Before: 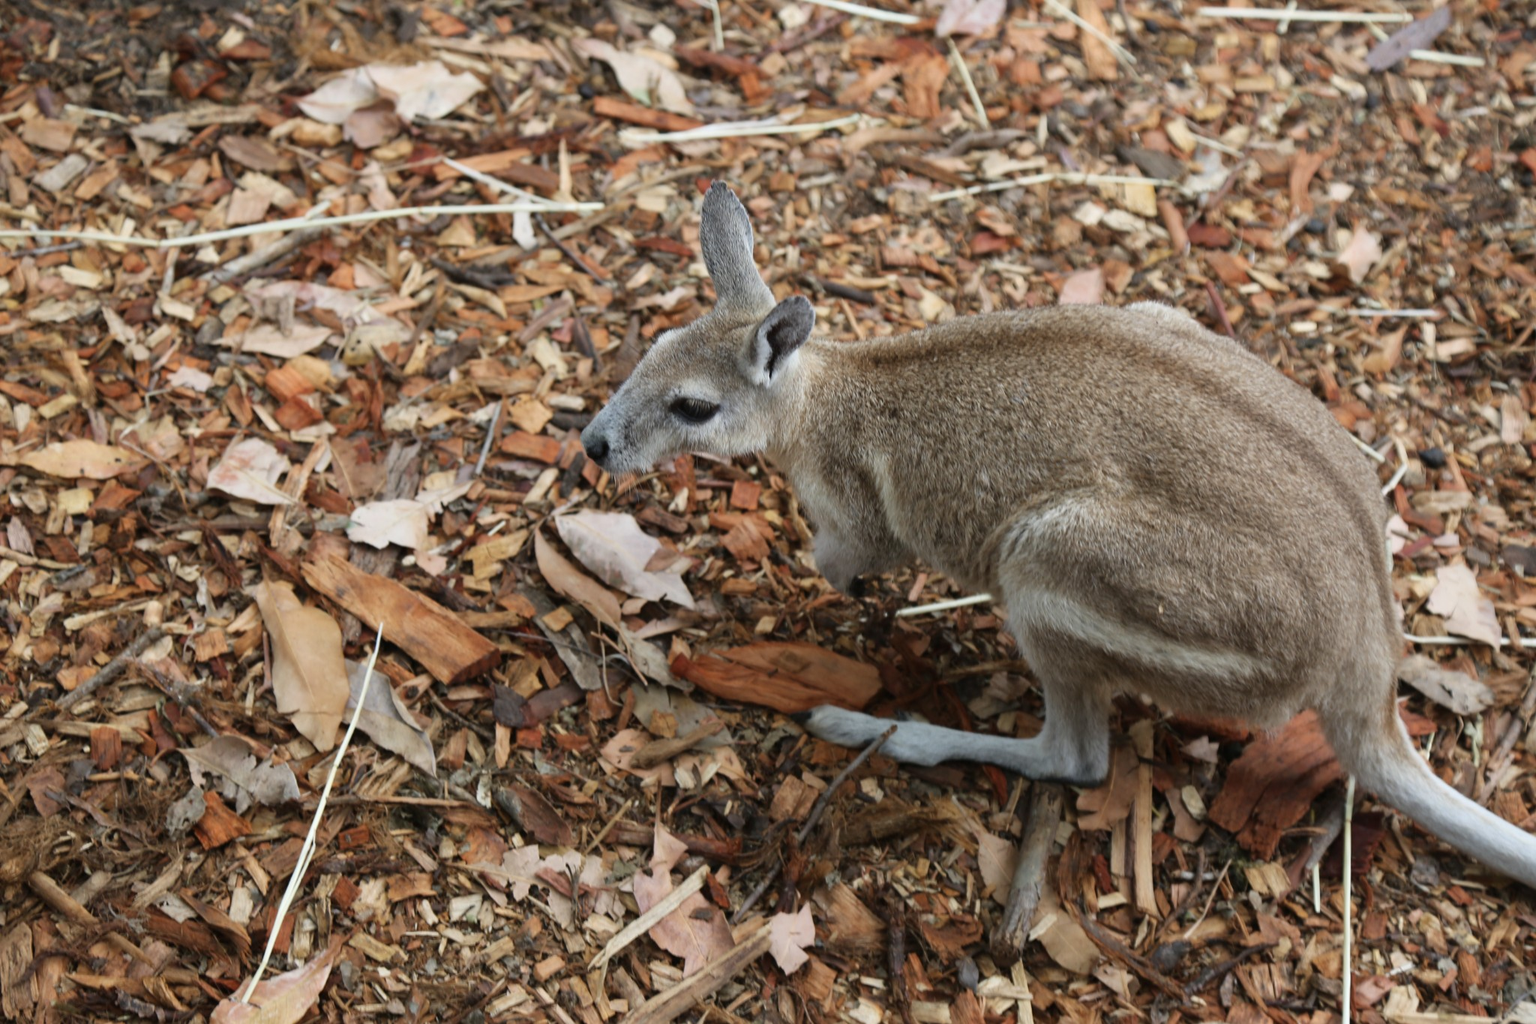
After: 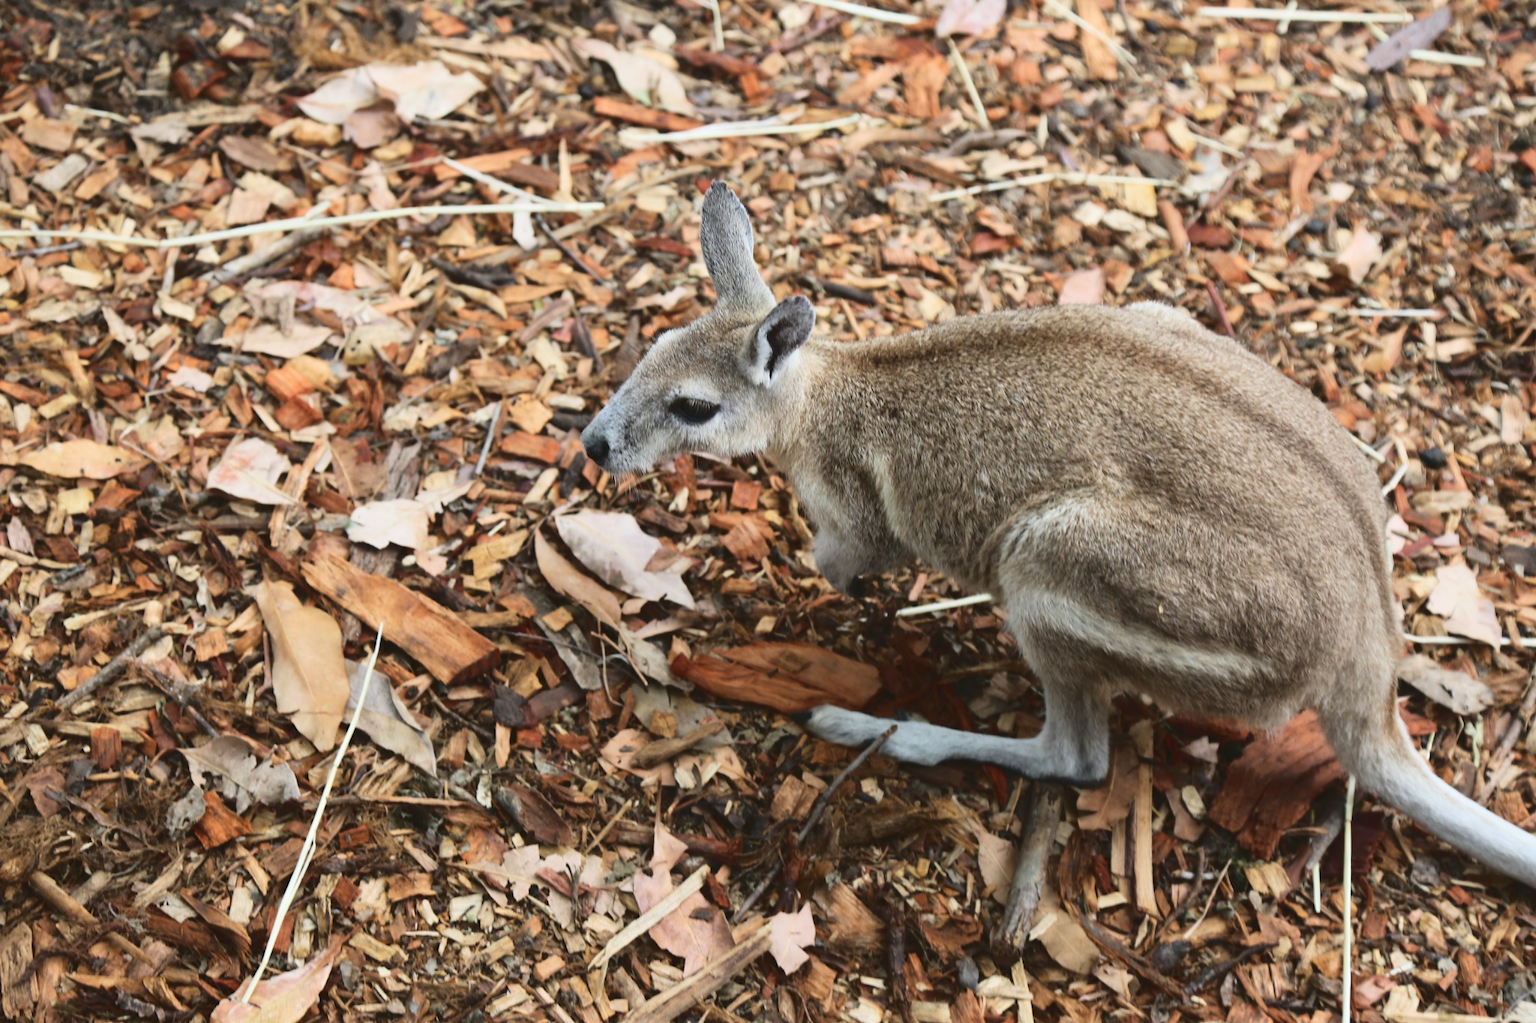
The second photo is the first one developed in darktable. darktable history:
tone curve: curves: ch0 [(0, 0) (0.003, 0.072) (0.011, 0.077) (0.025, 0.082) (0.044, 0.094) (0.069, 0.106) (0.1, 0.125) (0.136, 0.145) (0.177, 0.173) (0.224, 0.216) (0.277, 0.281) (0.335, 0.356) (0.399, 0.436) (0.468, 0.53) (0.543, 0.629) (0.623, 0.724) (0.709, 0.808) (0.801, 0.88) (0.898, 0.941) (1, 1)], color space Lab, linked channels, preserve colors none
